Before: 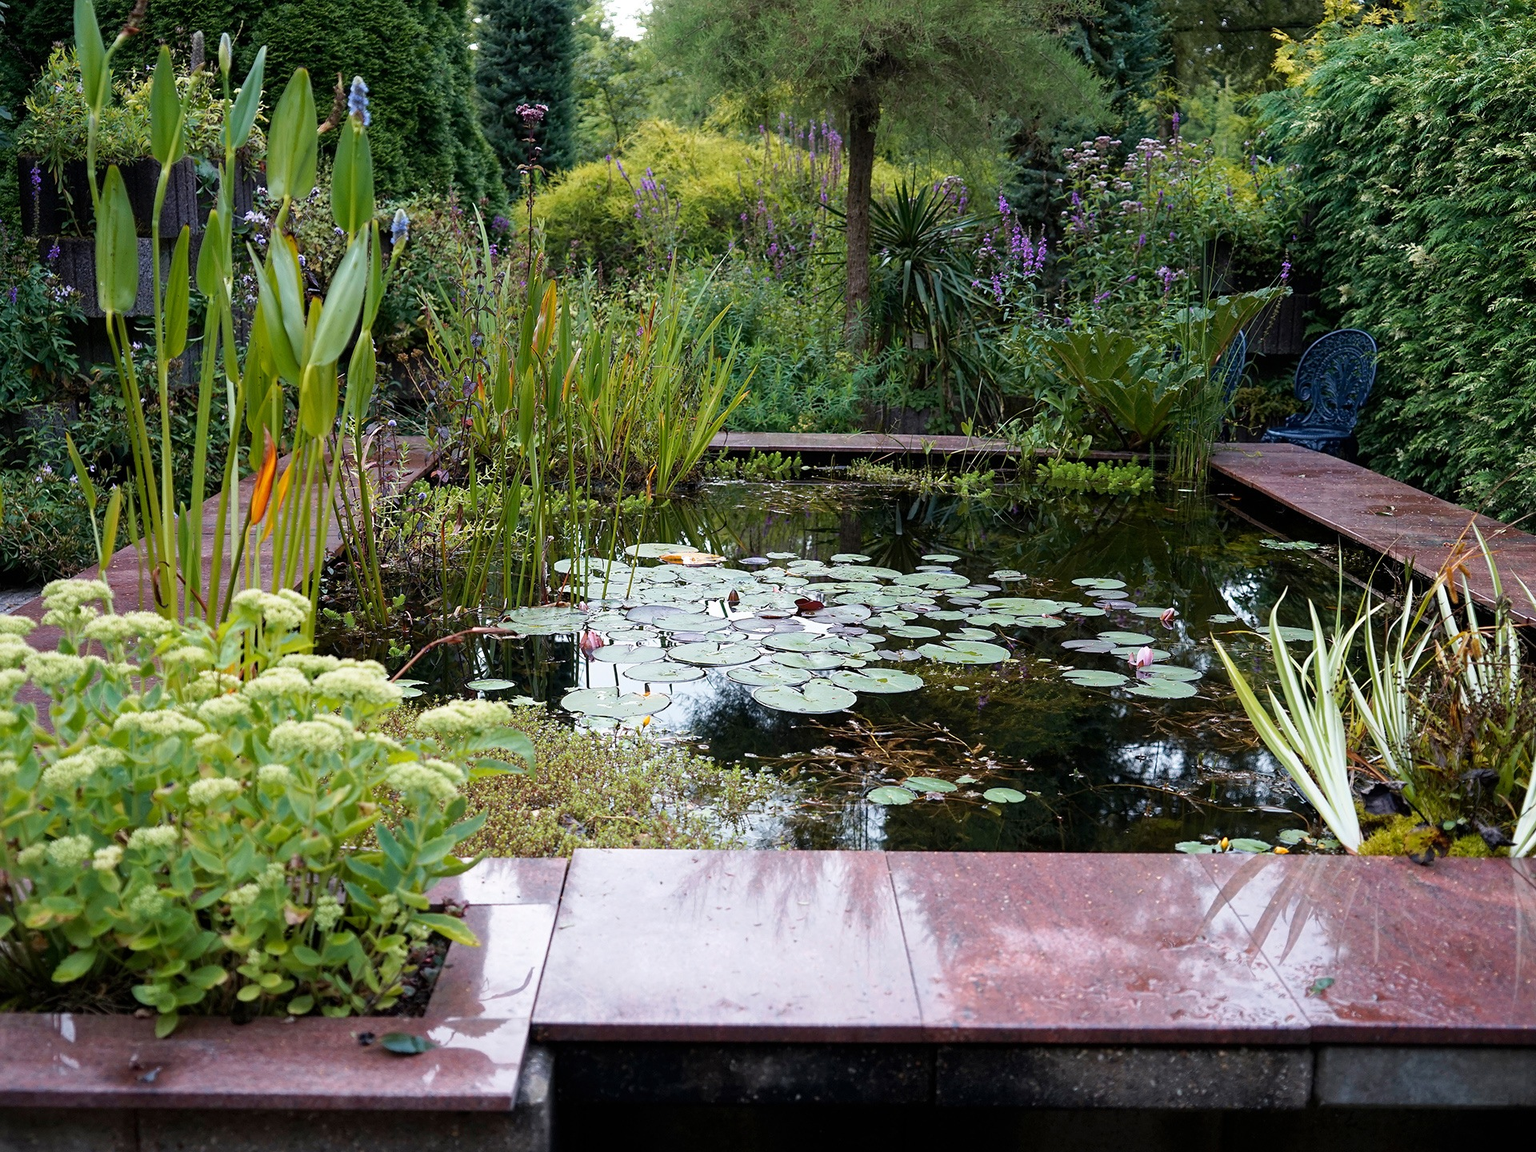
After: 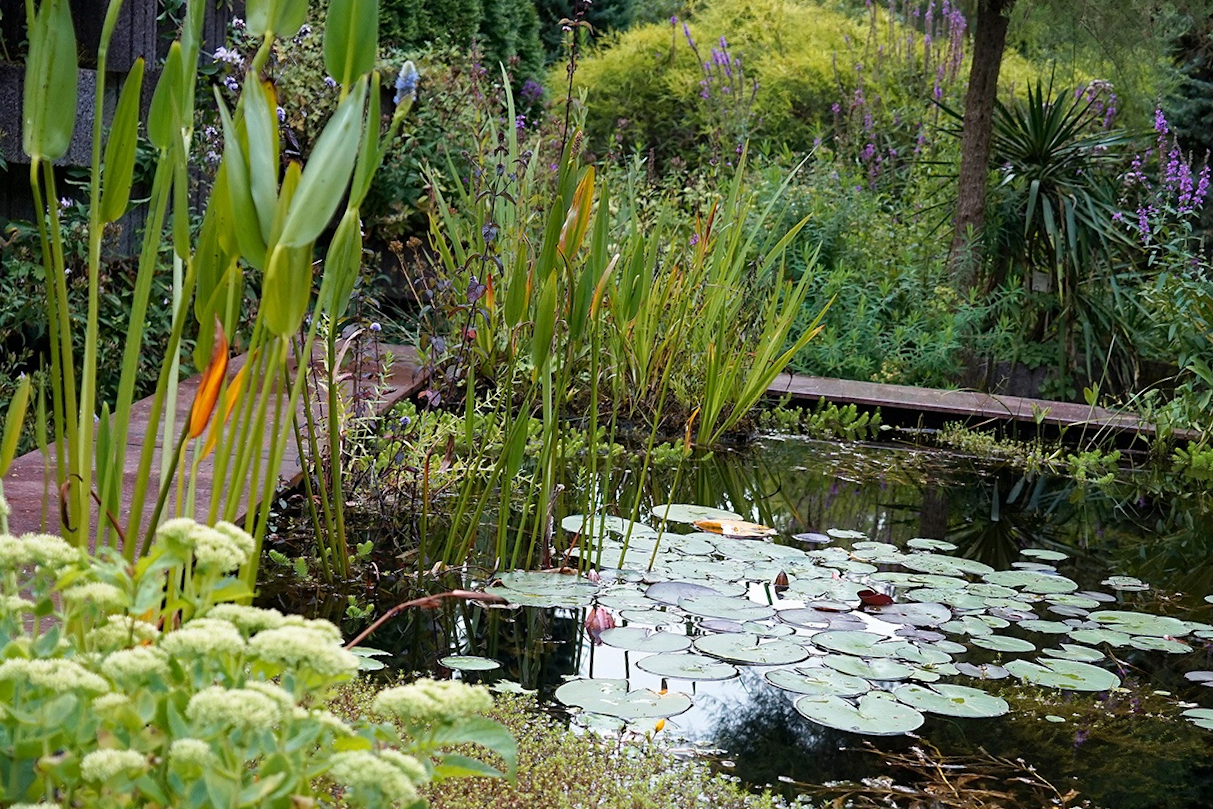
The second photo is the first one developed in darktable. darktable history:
tone equalizer: on, module defaults
crop and rotate: angle -4.99°, left 2.122%, top 6.945%, right 27.566%, bottom 30.519%
